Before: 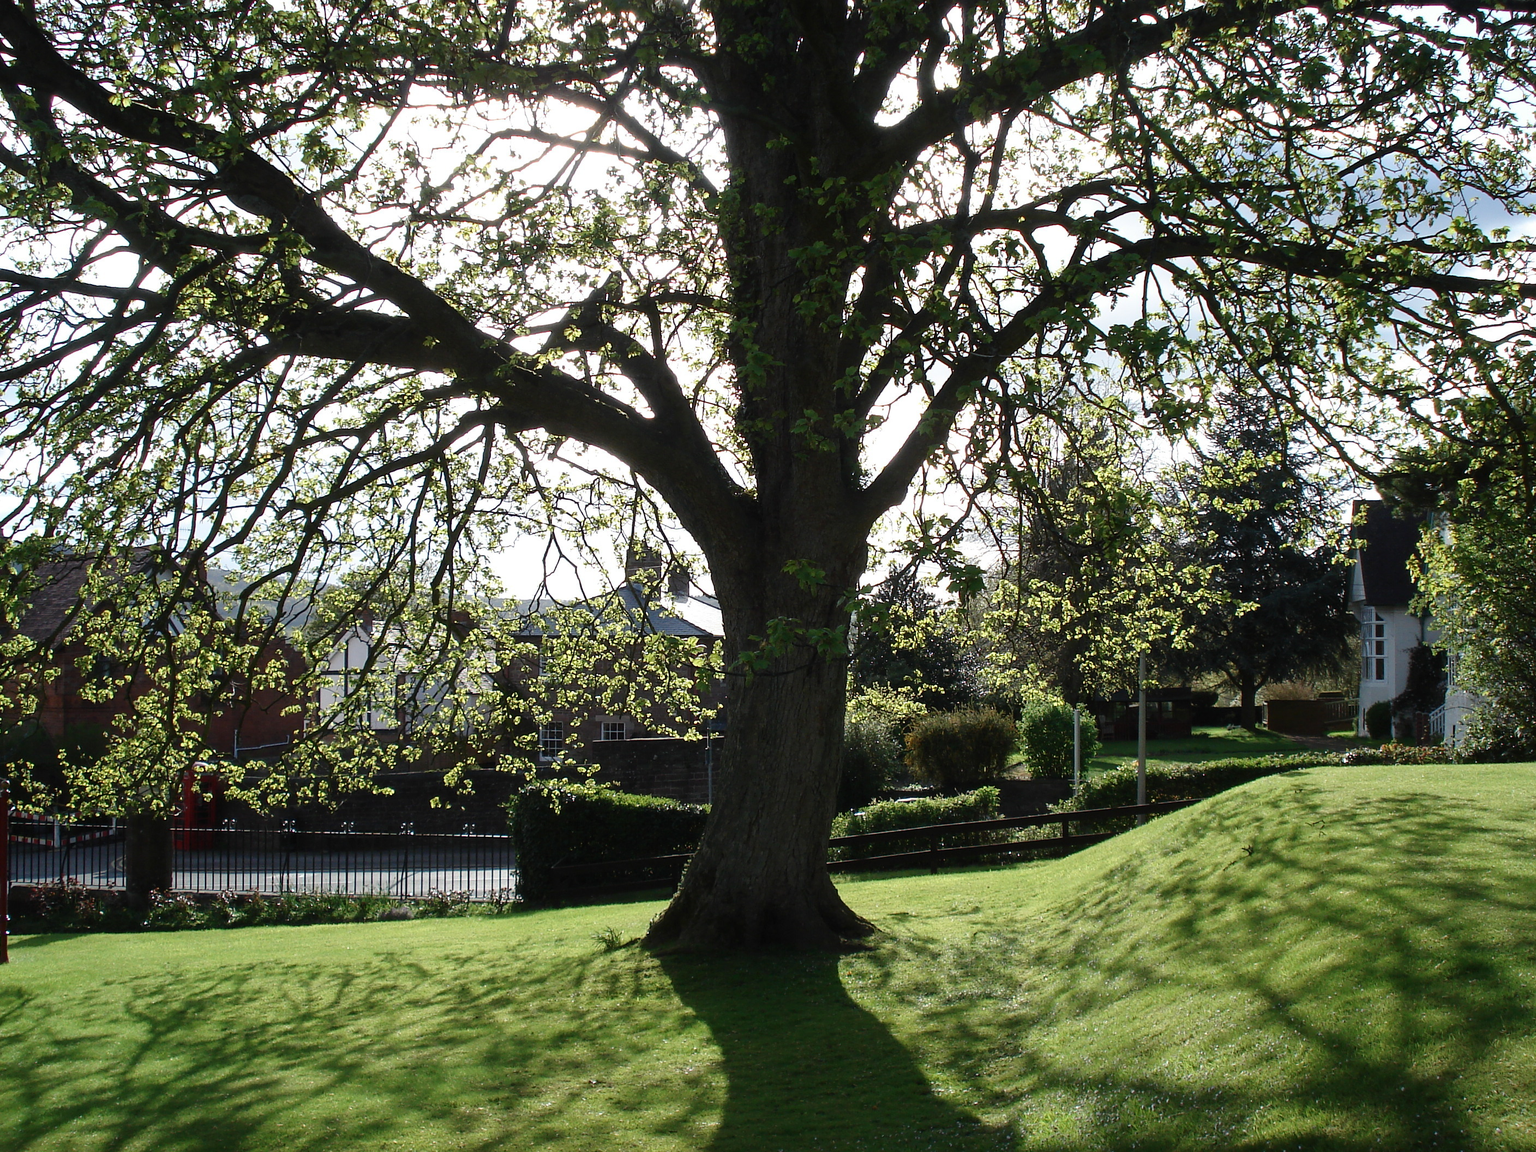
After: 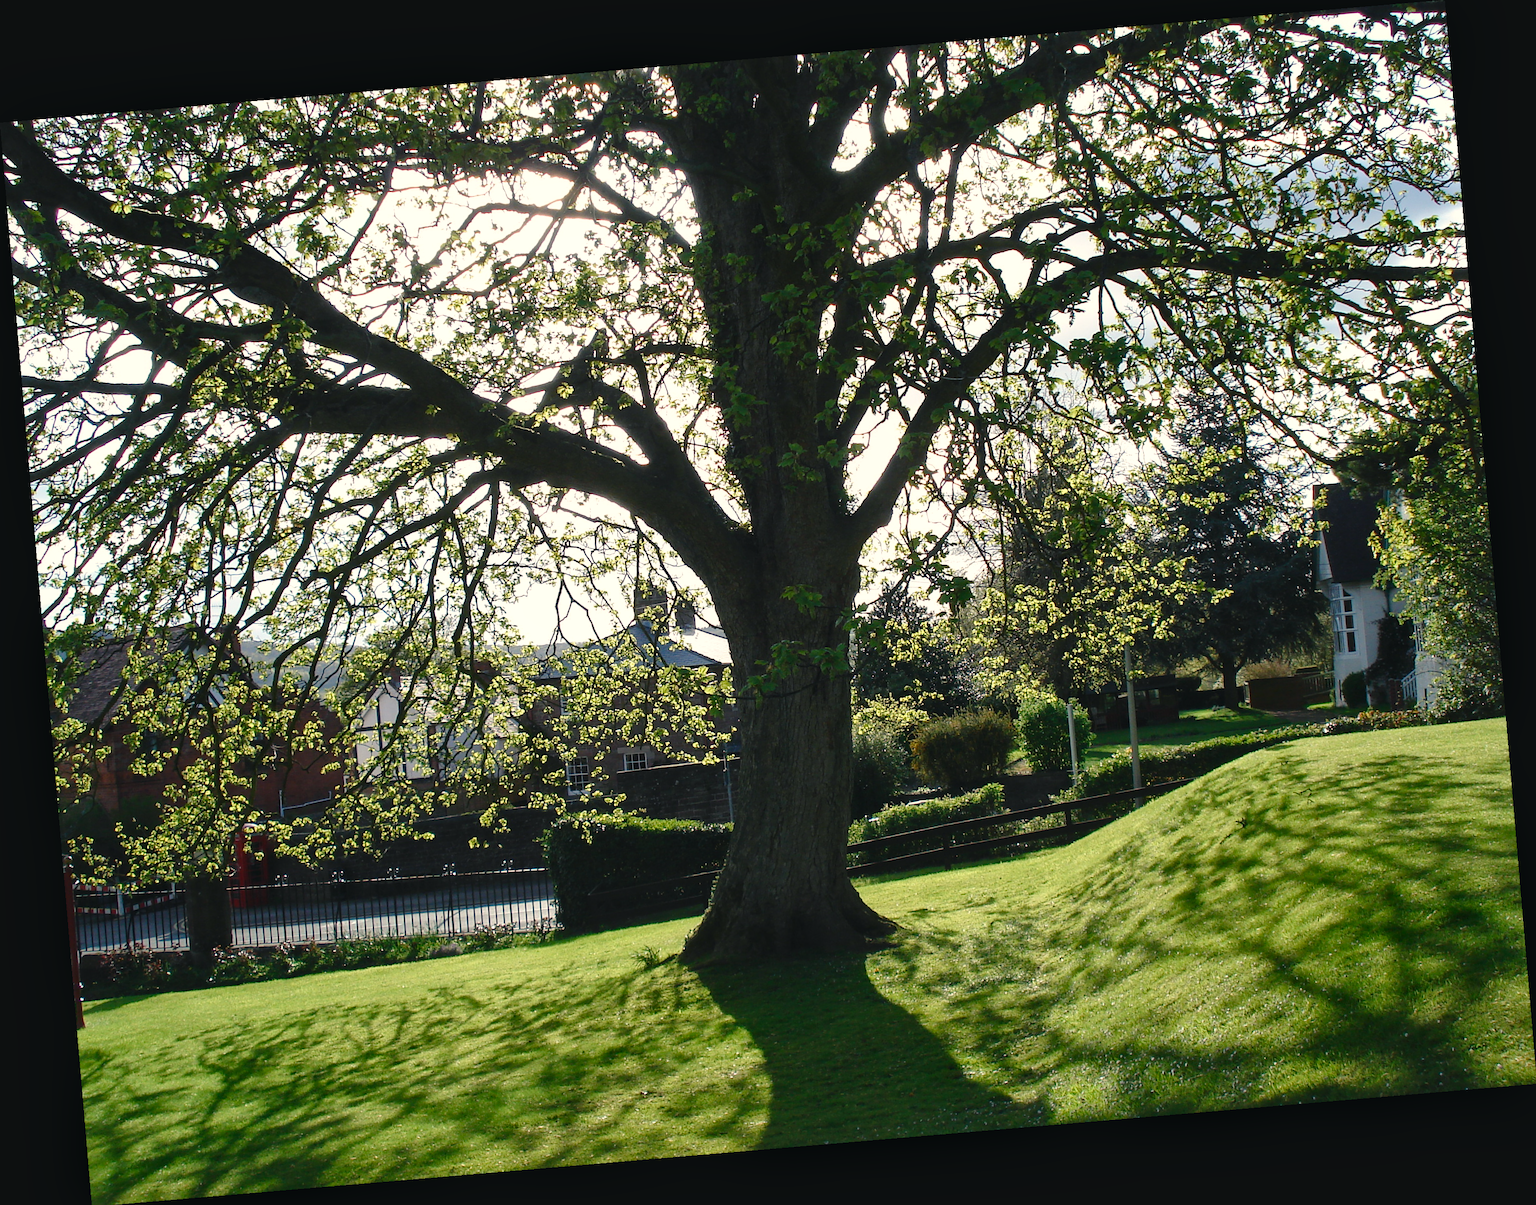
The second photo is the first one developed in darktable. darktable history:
color balance rgb: shadows lift › chroma 2%, shadows lift › hue 219.6°, power › hue 313.2°, highlights gain › chroma 3%, highlights gain › hue 75.6°, global offset › luminance 0.5%, perceptual saturation grading › global saturation 15.33%, perceptual saturation grading › highlights -19.33%, perceptual saturation grading › shadows 20%, global vibrance 20%
local contrast: mode bilateral grid, contrast 20, coarseness 50, detail 132%, midtone range 0.2
rotate and perspective: rotation -4.86°, automatic cropping off
